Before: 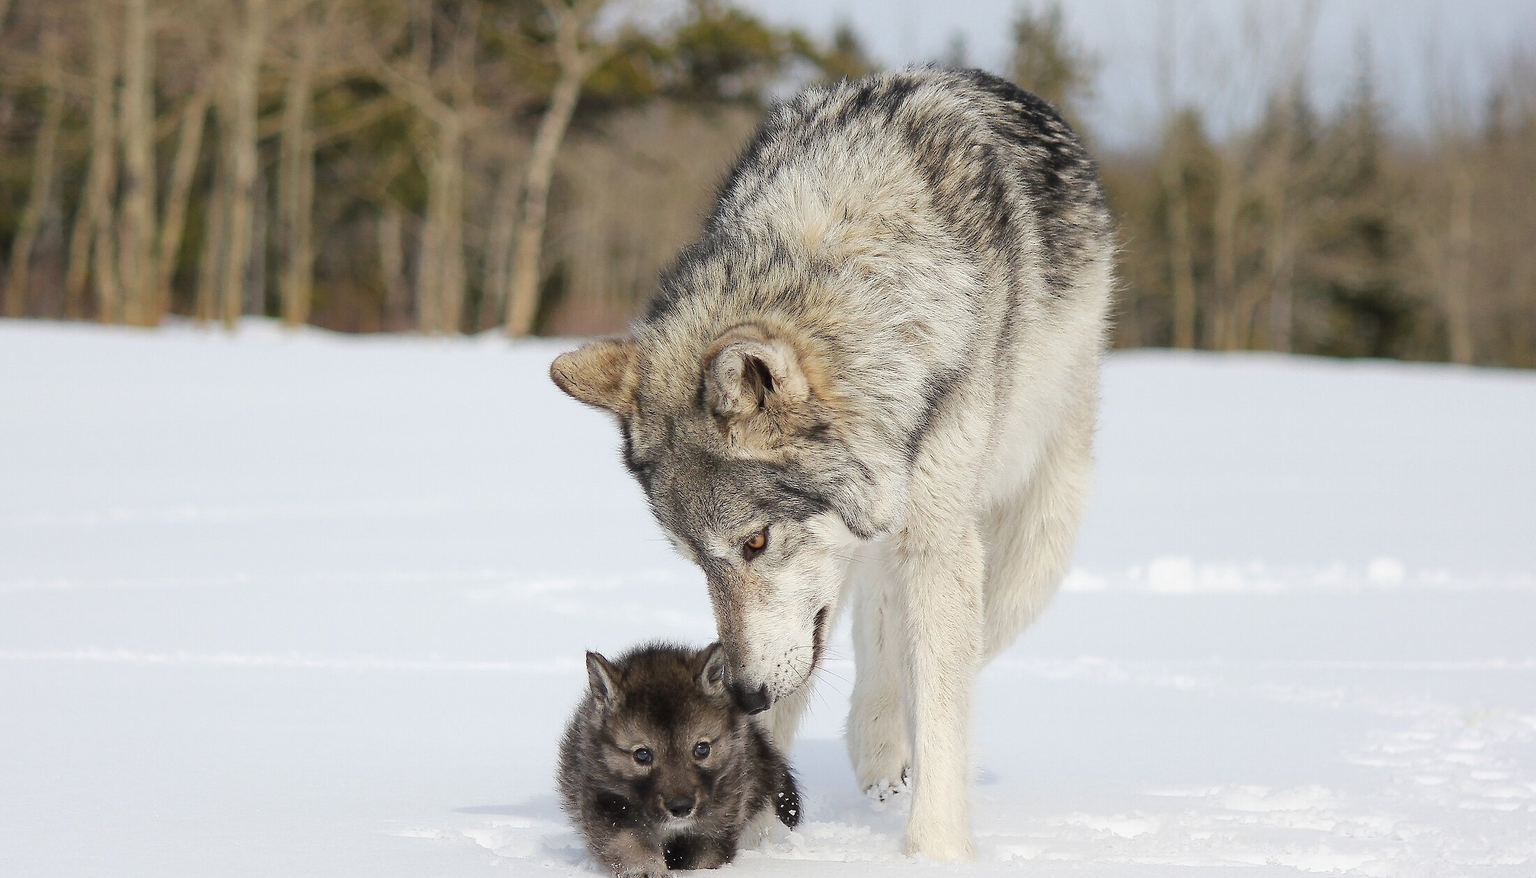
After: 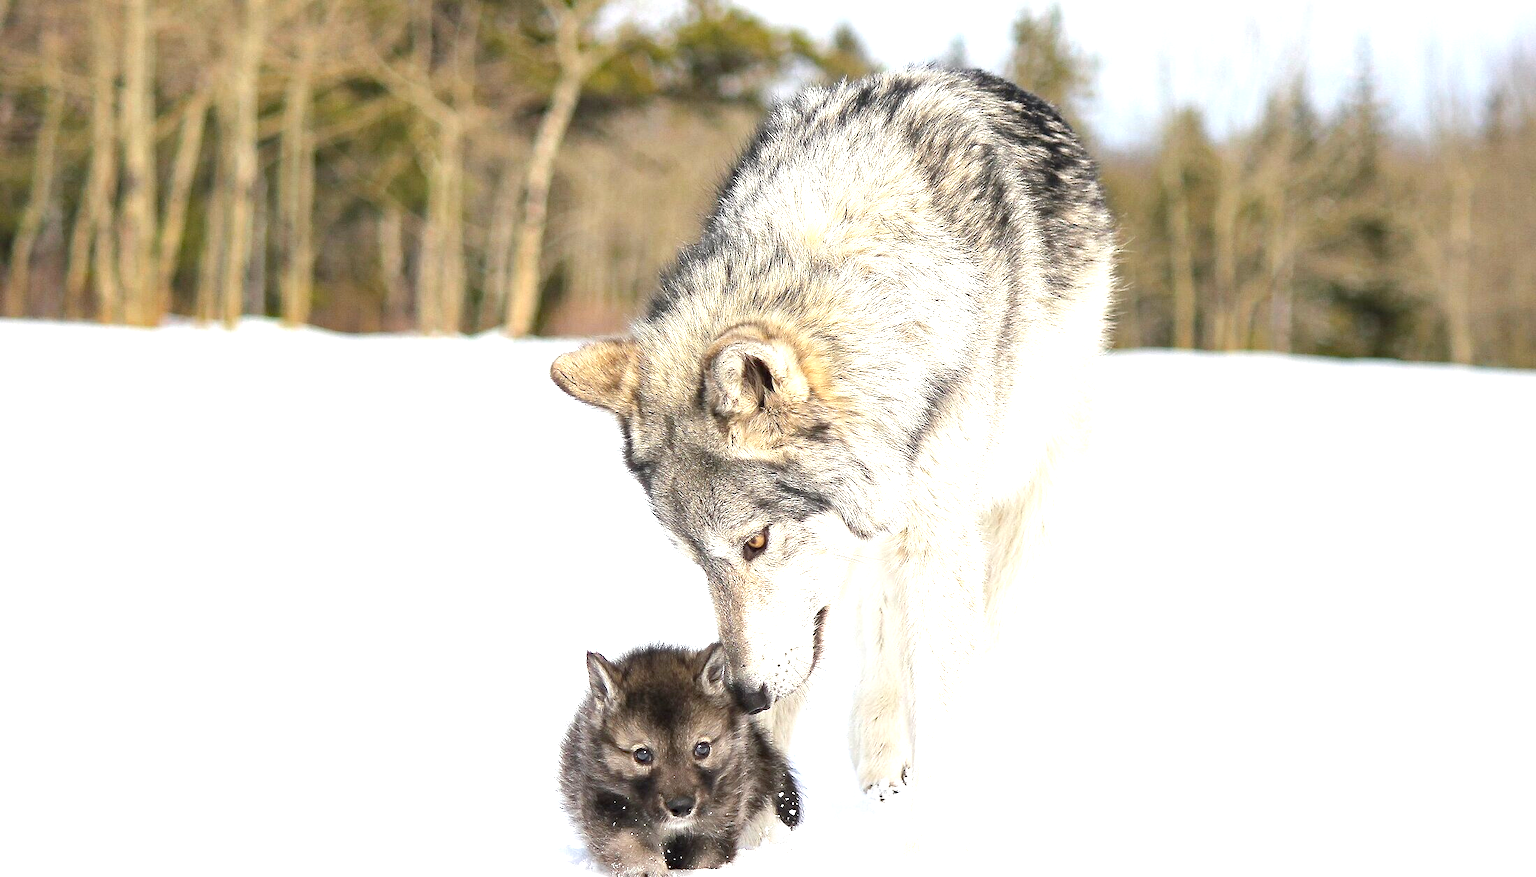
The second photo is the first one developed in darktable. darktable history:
haze removal: strength 0.29, distance 0.25, compatibility mode true, adaptive false
exposure: black level correction 0, exposure 1.2 EV, compensate exposure bias true, compensate highlight preservation false
